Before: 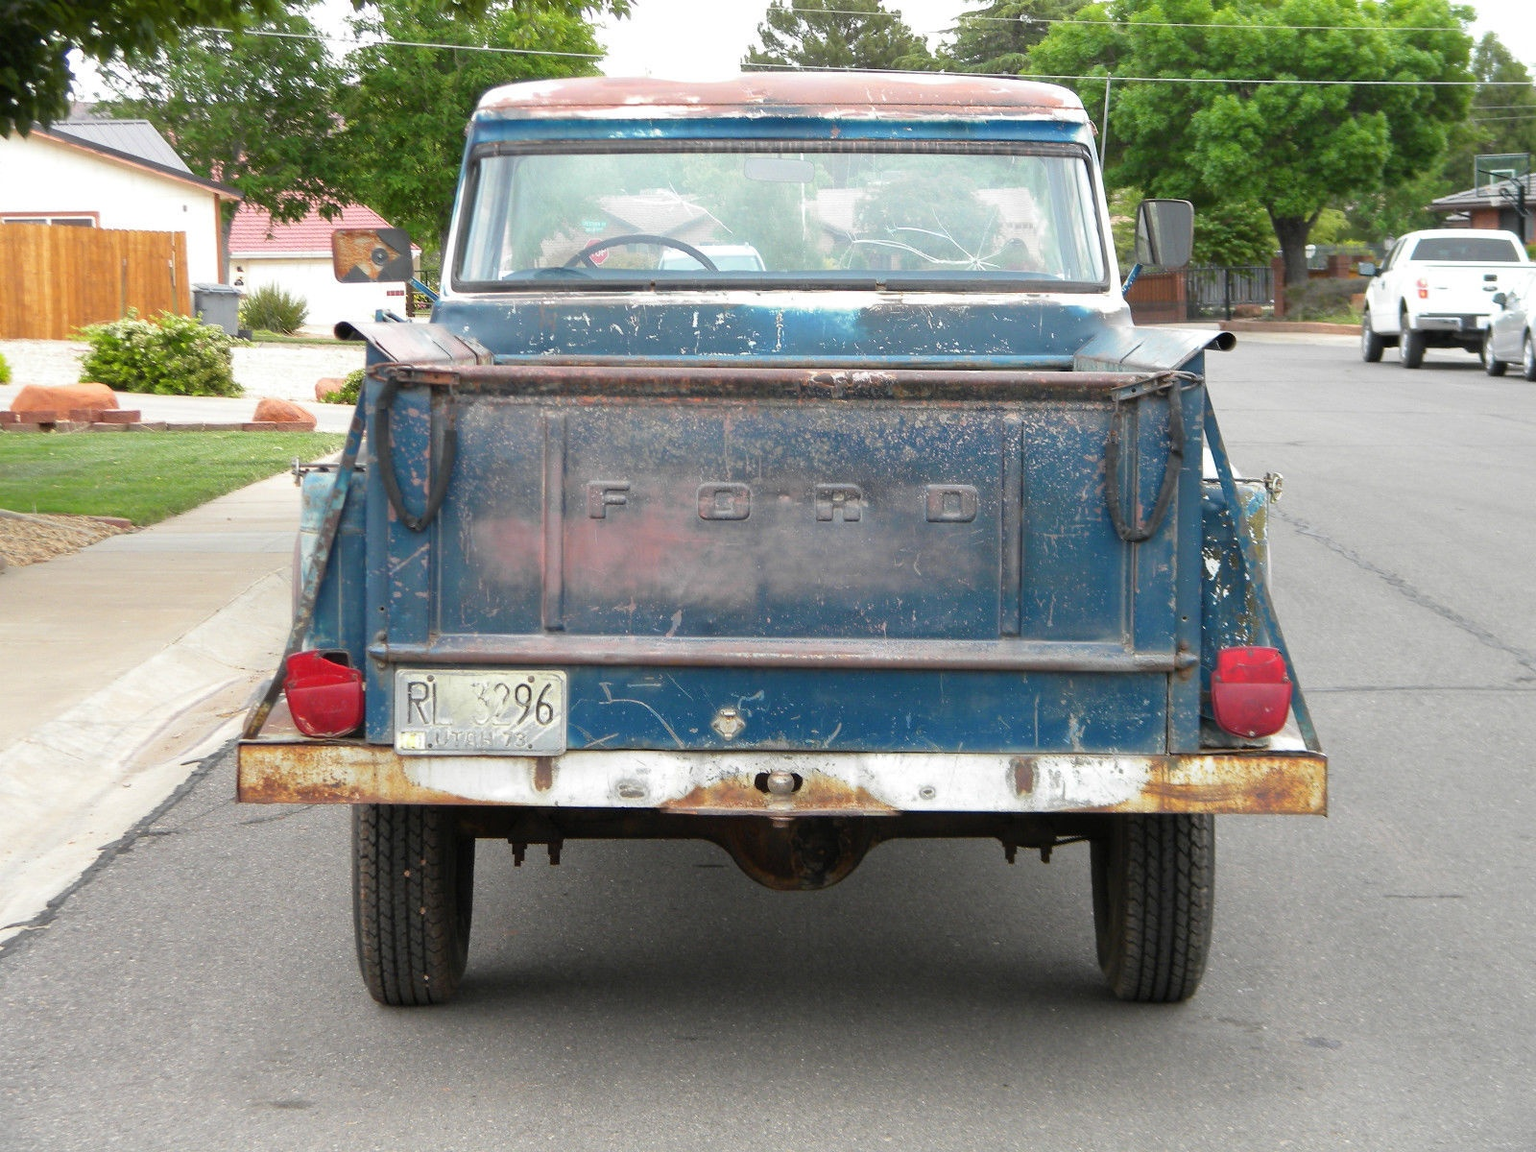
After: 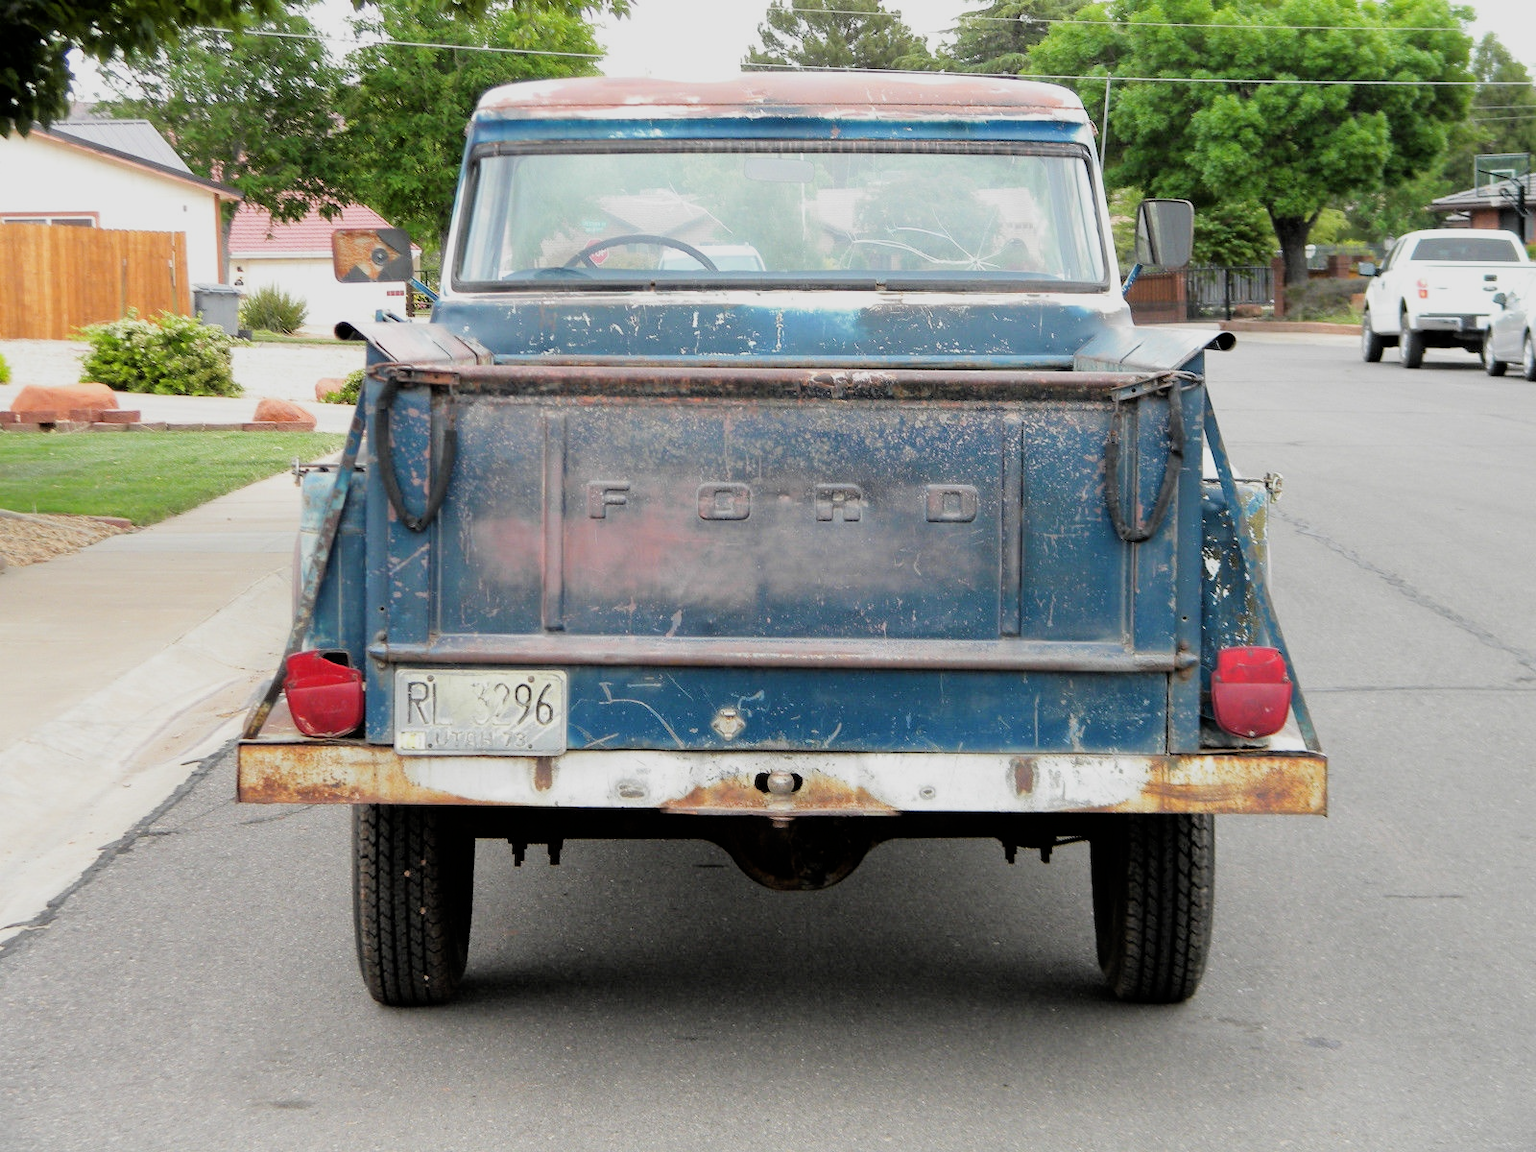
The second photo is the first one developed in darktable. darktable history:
filmic rgb: black relative exposure -5.1 EV, white relative exposure 3.97 EV, hardness 2.9, contrast 1.099, highlights saturation mix -21.24%
exposure: exposure 0.166 EV, compensate highlight preservation false
